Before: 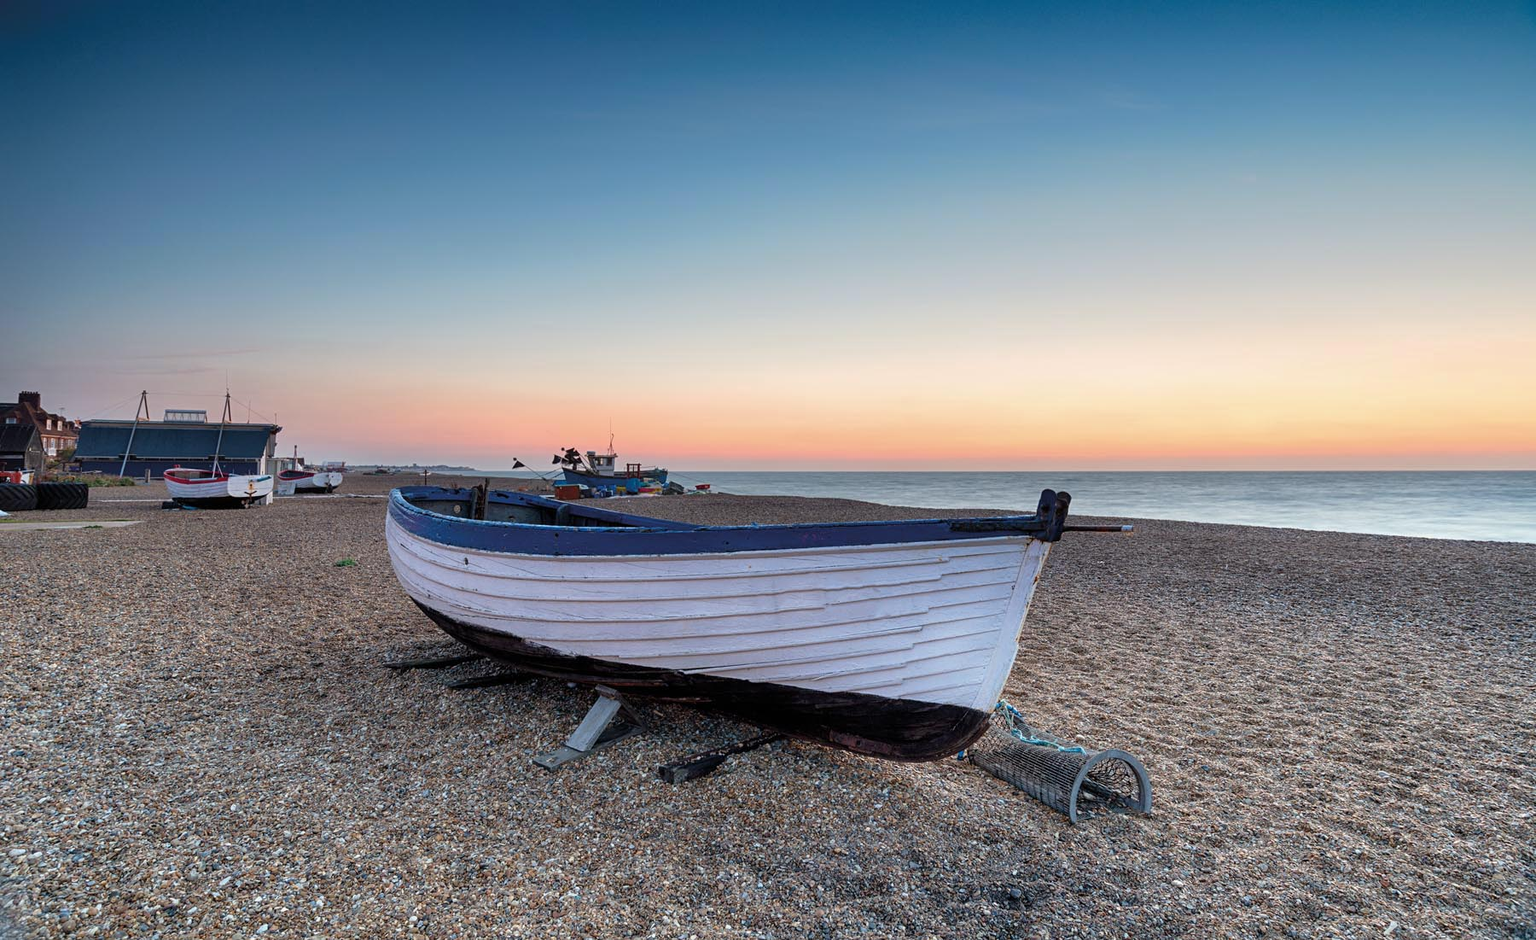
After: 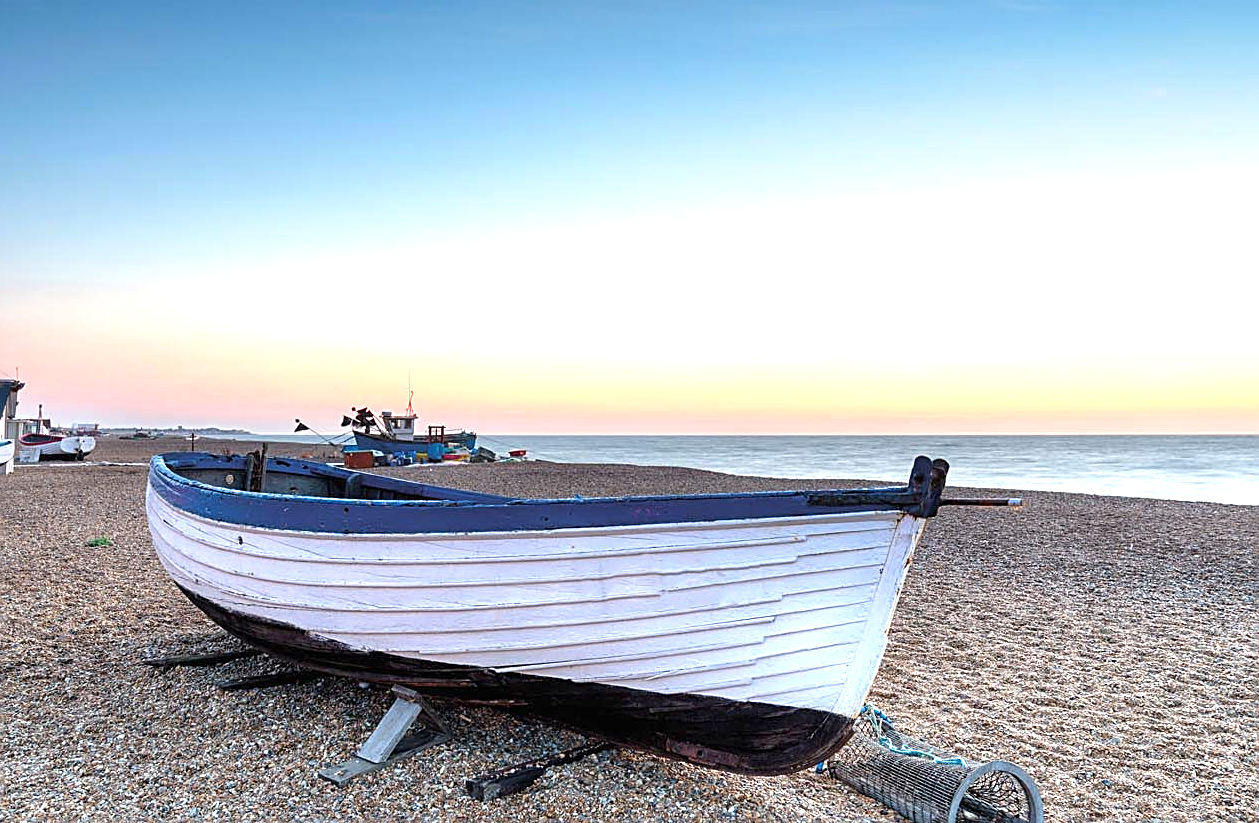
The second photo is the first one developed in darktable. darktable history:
exposure: black level correction 0, exposure 1 EV, compensate highlight preservation false
sharpen: on, module defaults
crop and rotate: left 17.046%, top 10.659%, right 12.989%, bottom 14.553%
